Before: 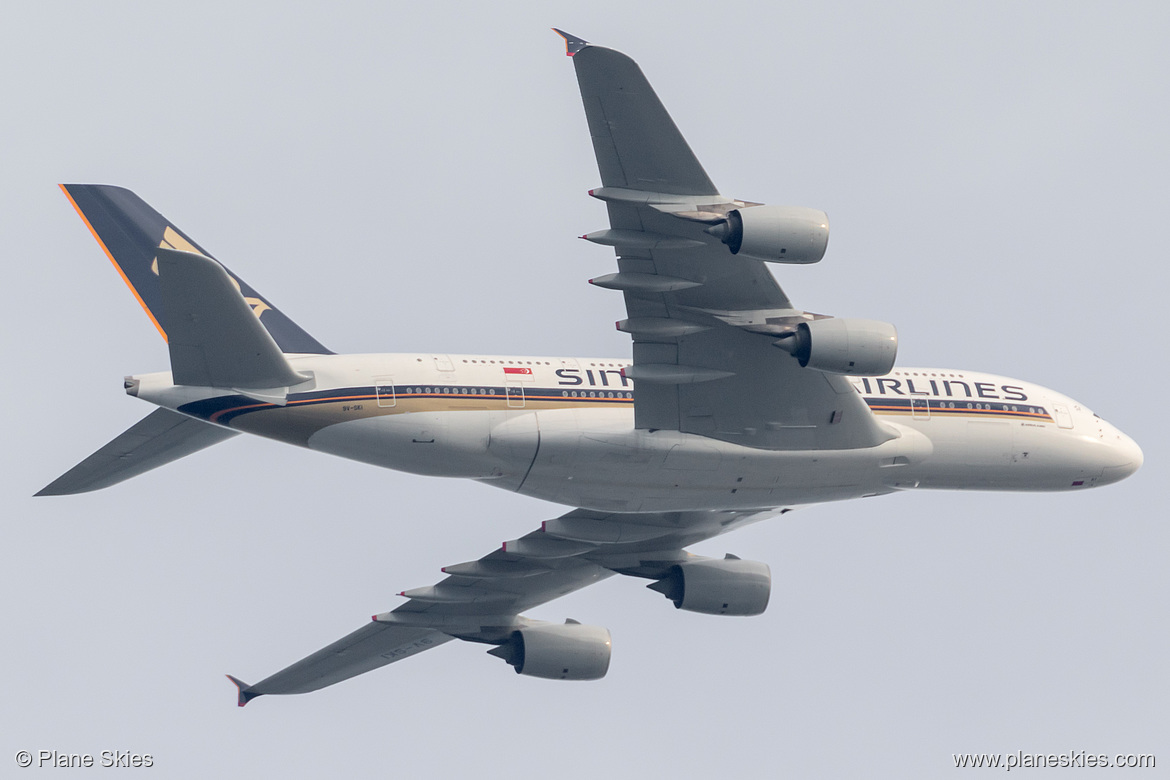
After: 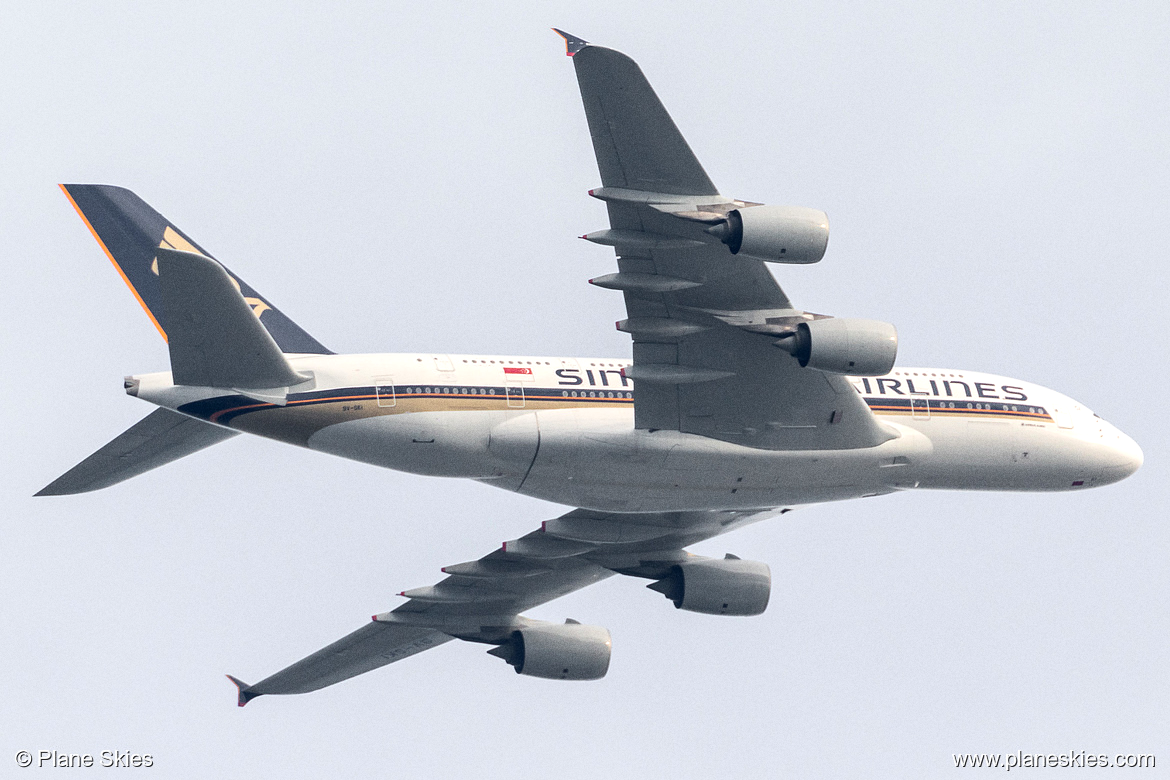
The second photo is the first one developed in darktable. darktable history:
color balance rgb: global vibrance 6.81%, saturation formula JzAzBz (2021)
tone equalizer: -8 EV -0.417 EV, -7 EV -0.389 EV, -6 EV -0.333 EV, -5 EV -0.222 EV, -3 EV 0.222 EV, -2 EV 0.333 EV, -1 EV 0.389 EV, +0 EV 0.417 EV, edges refinement/feathering 500, mask exposure compensation -1.57 EV, preserve details no
grain: coarseness 0.47 ISO
